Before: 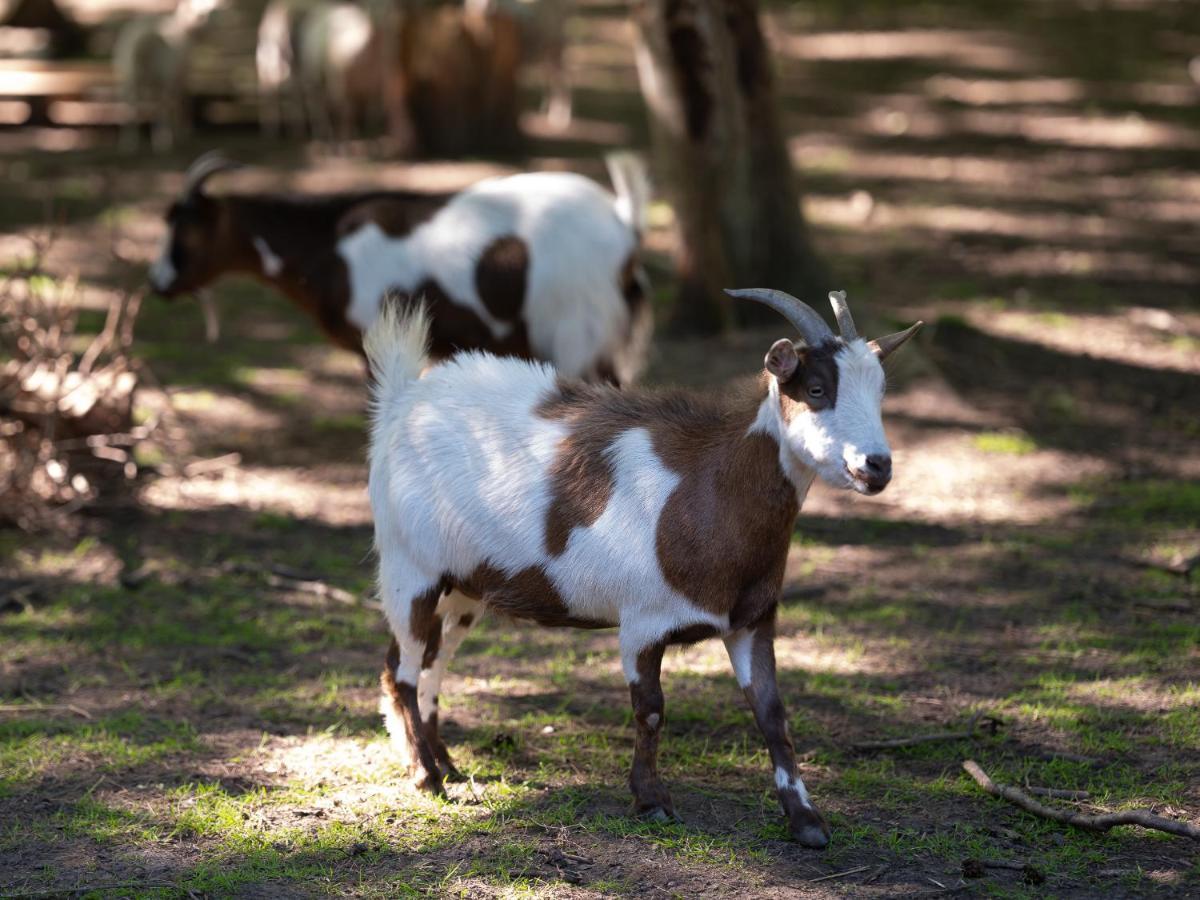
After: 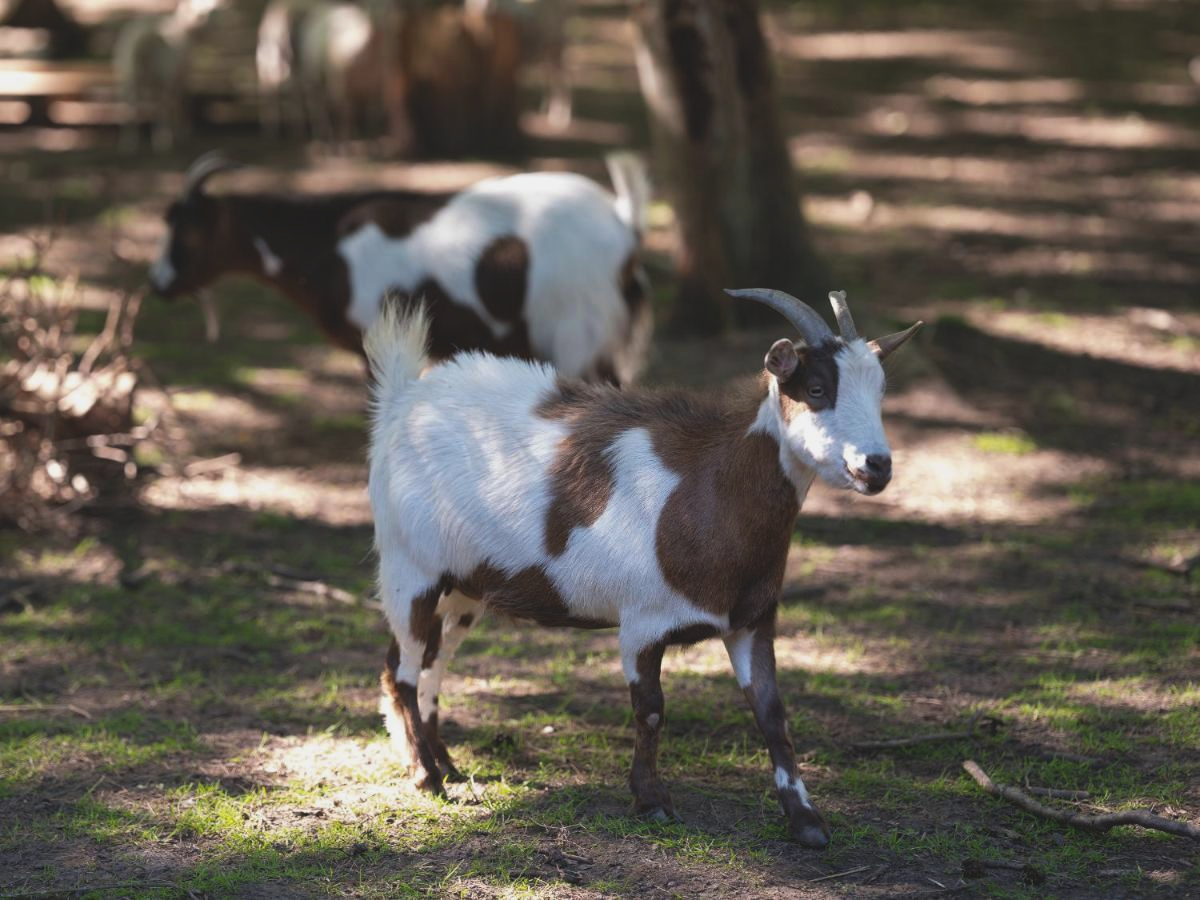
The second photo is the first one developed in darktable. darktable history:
exposure: black level correction -0.014, exposure -0.195 EV, compensate highlight preservation false
